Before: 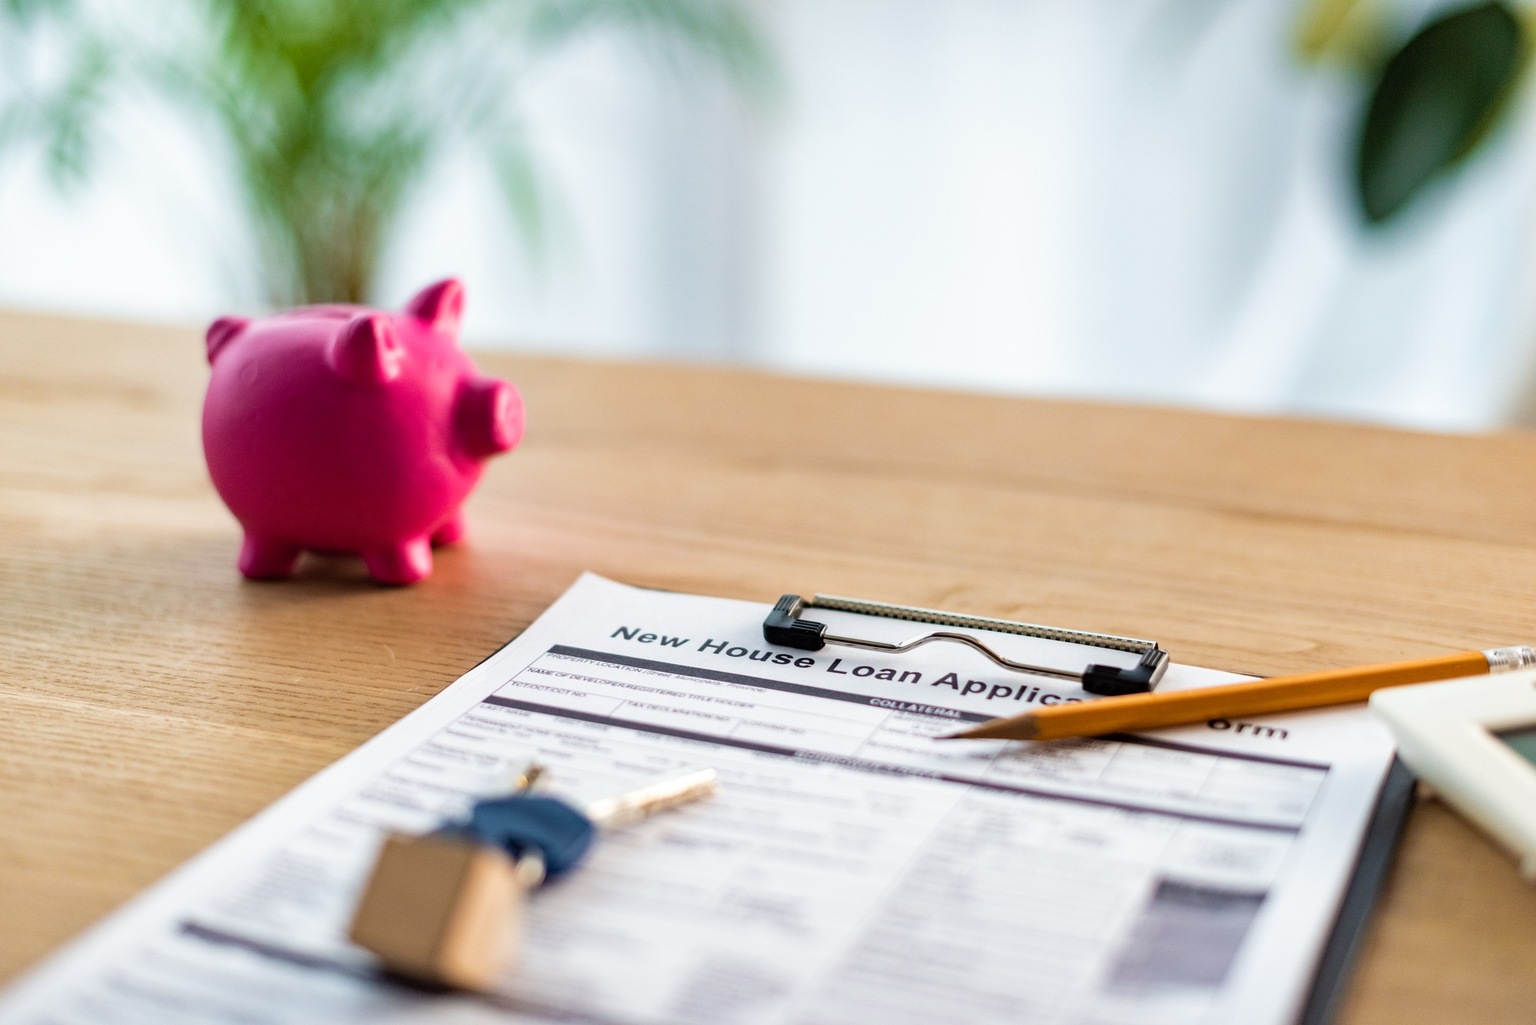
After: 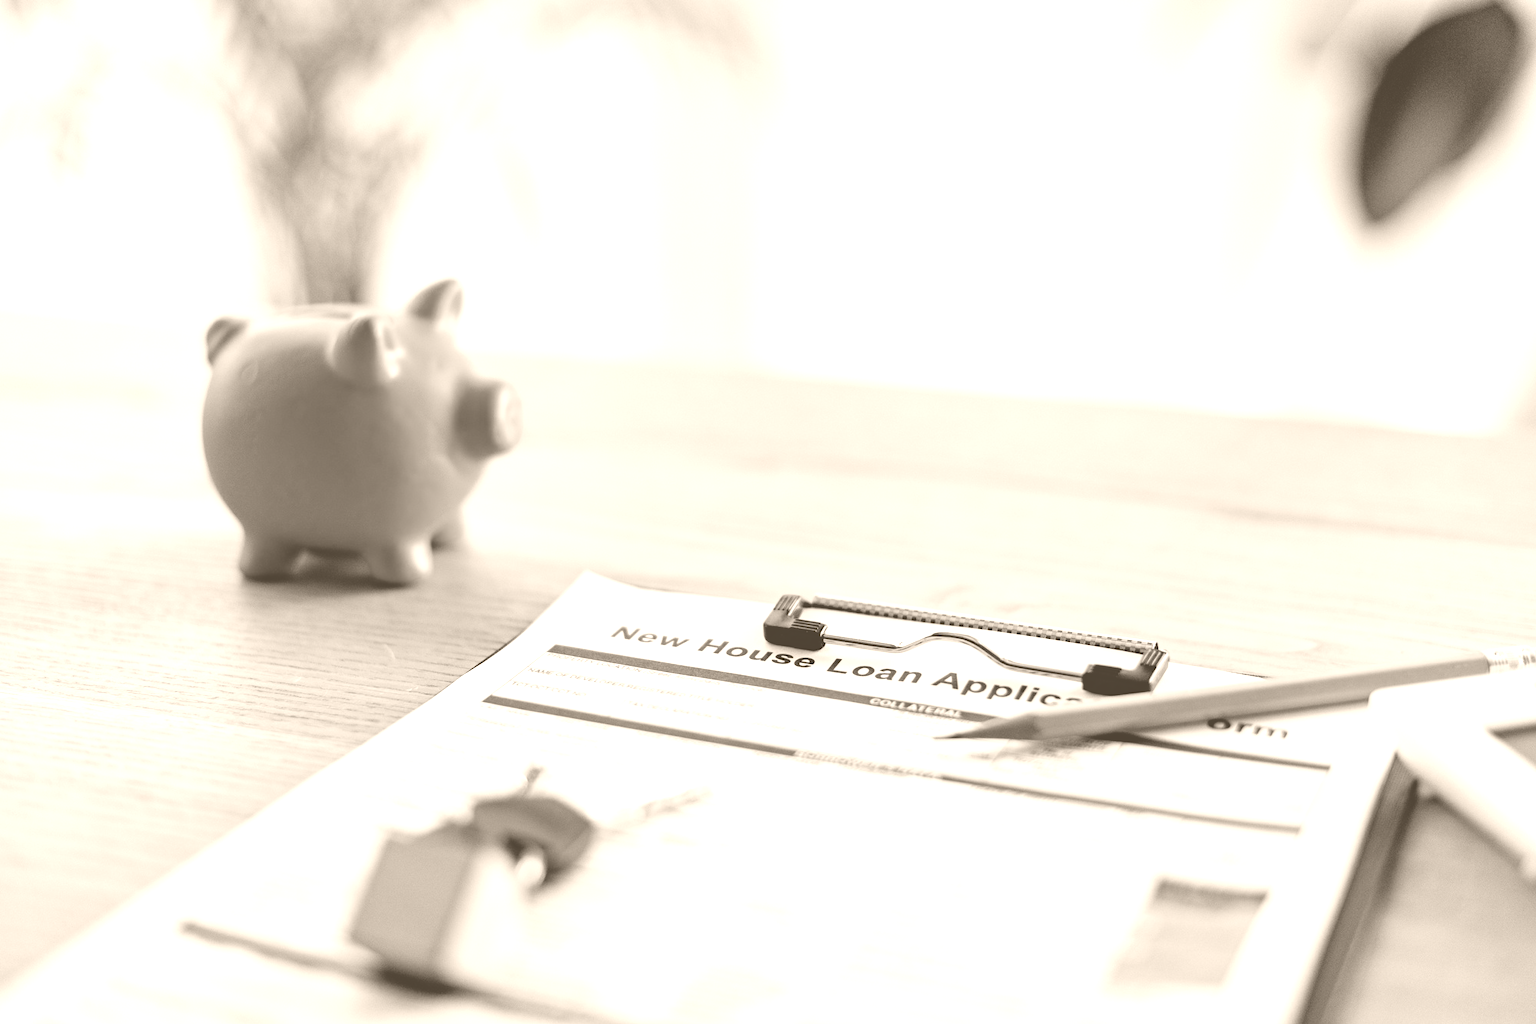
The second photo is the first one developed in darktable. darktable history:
colorize: hue 34.49°, saturation 35.33%, source mix 100%, version 1
filmic rgb: black relative exposure -7.65 EV, white relative exposure 4.56 EV, hardness 3.61, color science v6 (2022)
